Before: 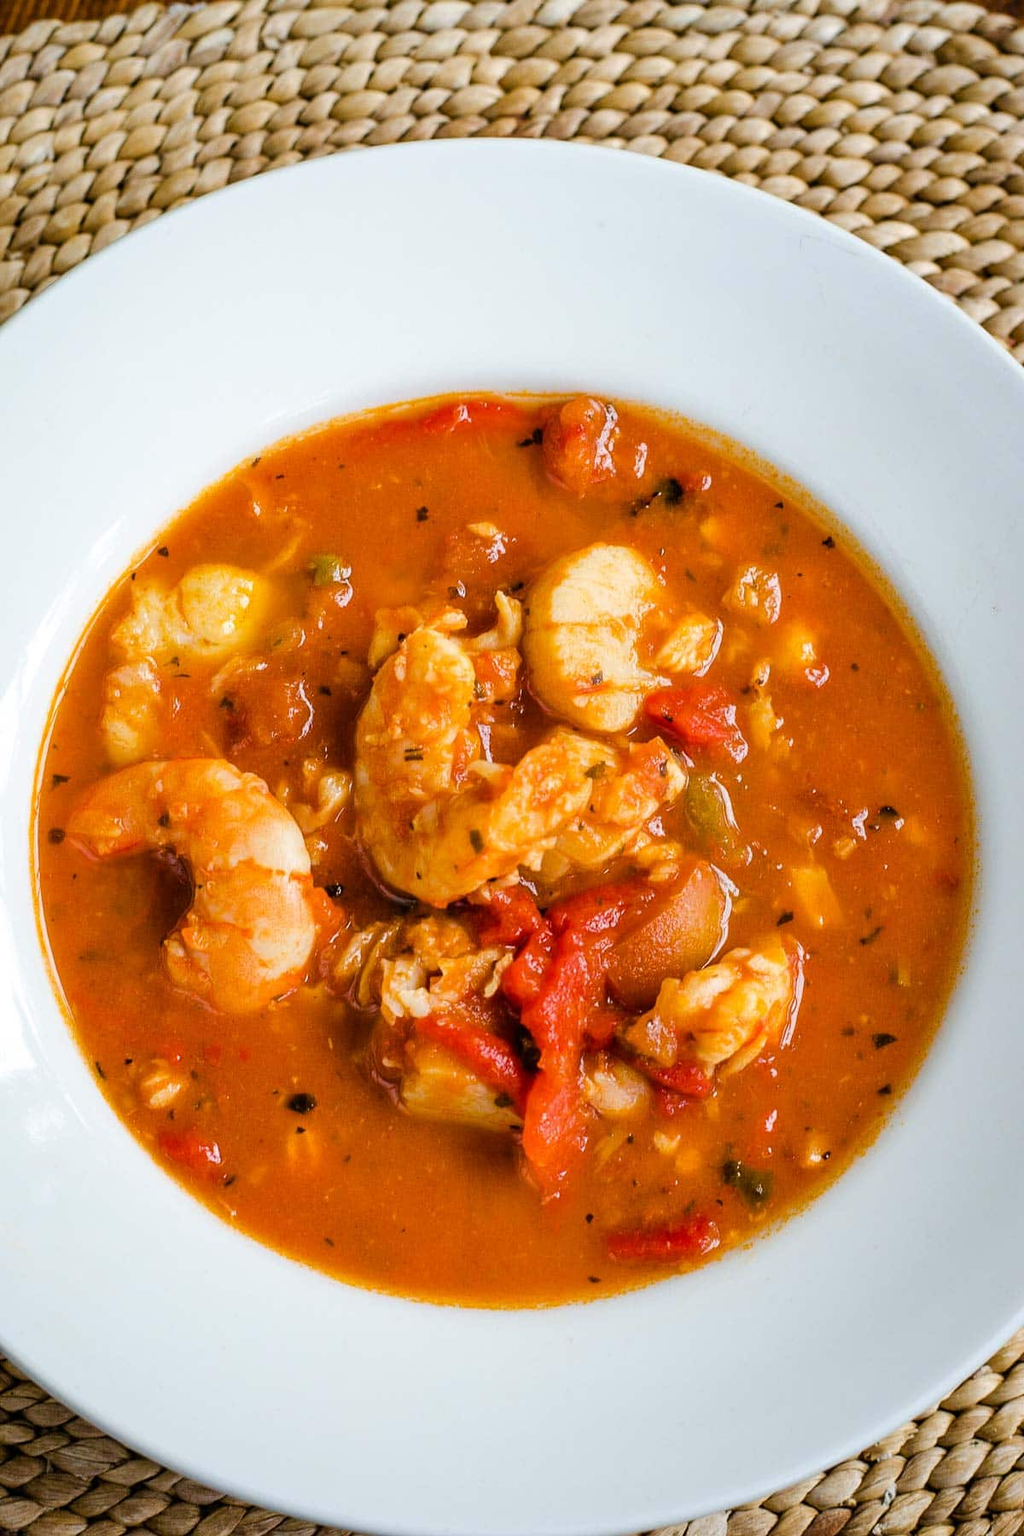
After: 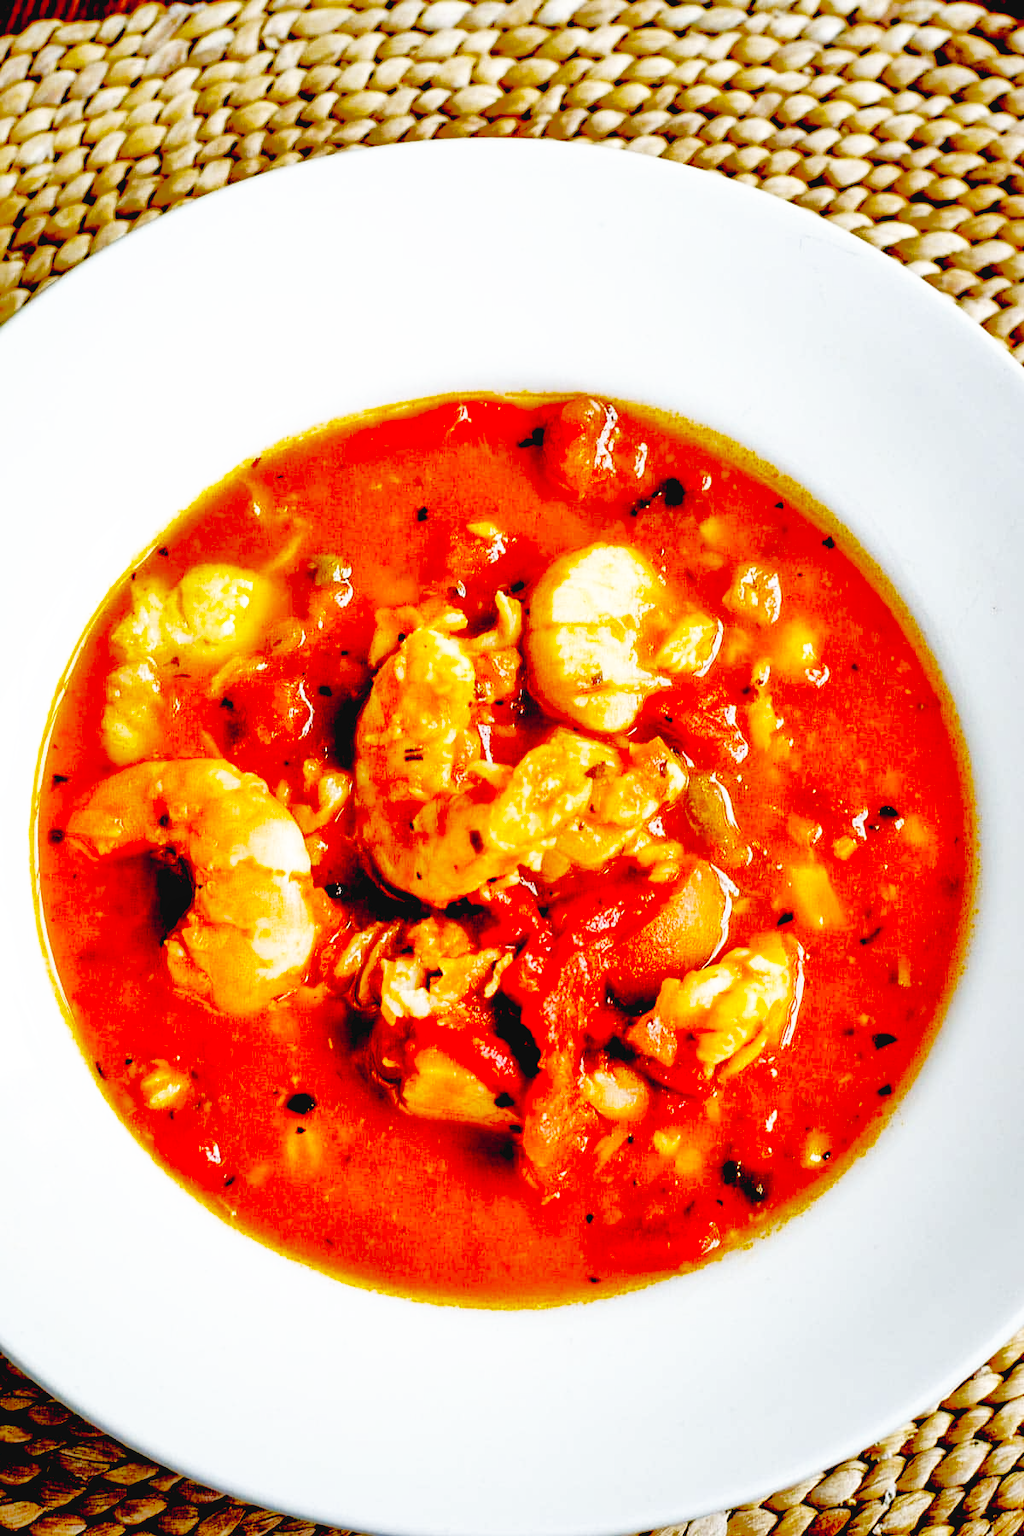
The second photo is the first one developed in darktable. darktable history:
exposure: black level correction 0.056, exposure -0.037 EV, compensate highlight preservation false
shadows and highlights: shadows 40.05, highlights -59.86
base curve: curves: ch0 [(0, 0.003) (0.001, 0.002) (0.006, 0.004) (0.02, 0.022) (0.048, 0.086) (0.094, 0.234) (0.162, 0.431) (0.258, 0.629) (0.385, 0.8) (0.548, 0.918) (0.751, 0.988) (1, 1)], preserve colors none
